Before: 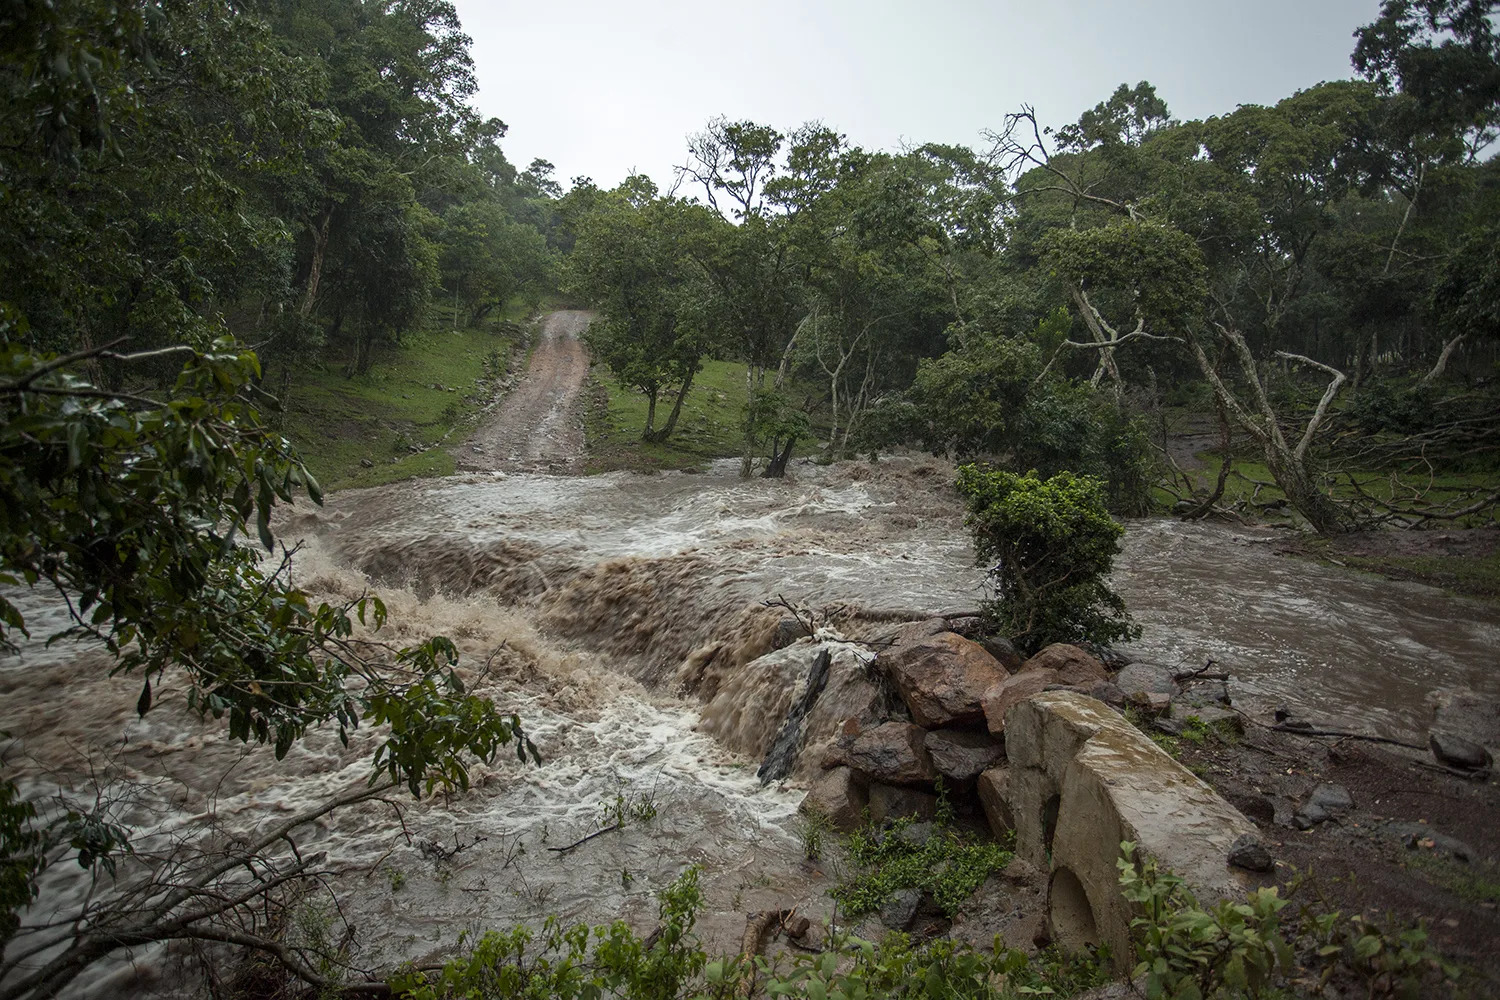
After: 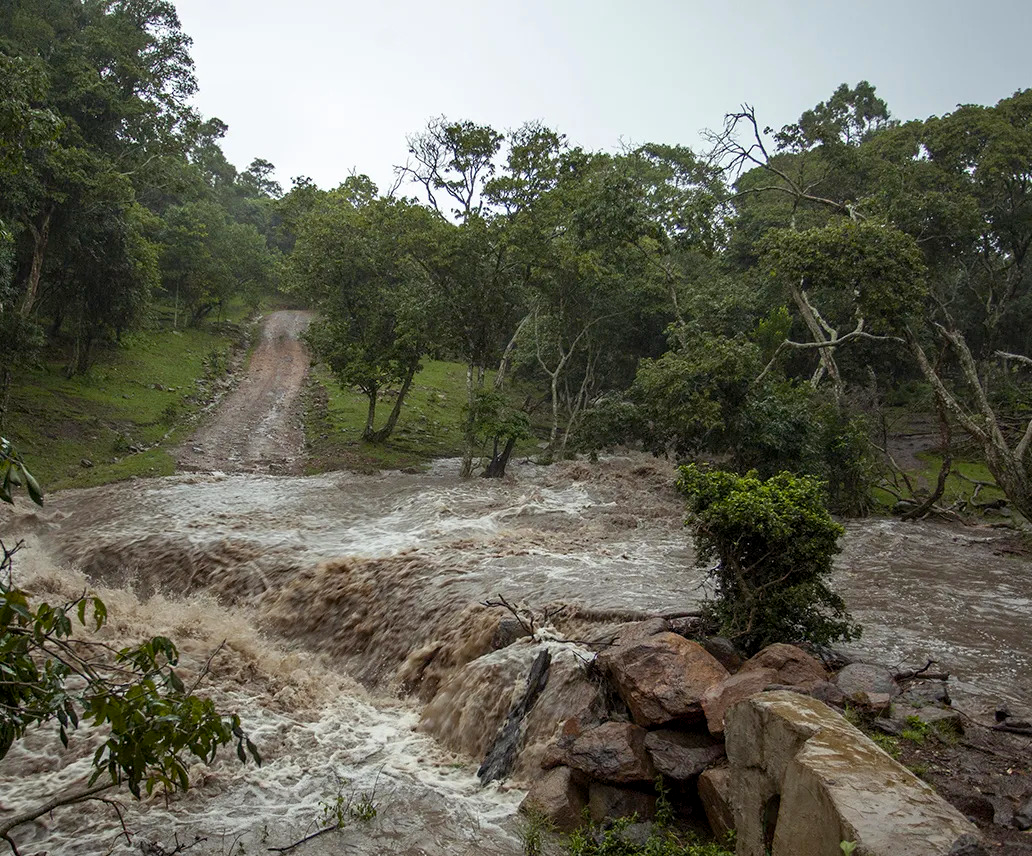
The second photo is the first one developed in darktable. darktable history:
crop: left 18.726%, right 12.43%, bottom 14.361%
color balance rgb: shadows lift › chroma 1.047%, shadows lift › hue 29.76°, global offset › luminance -0.308%, global offset › hue 262.17°, perceptual saturation grading › global saturation 4.071%, global vibrance 20%
